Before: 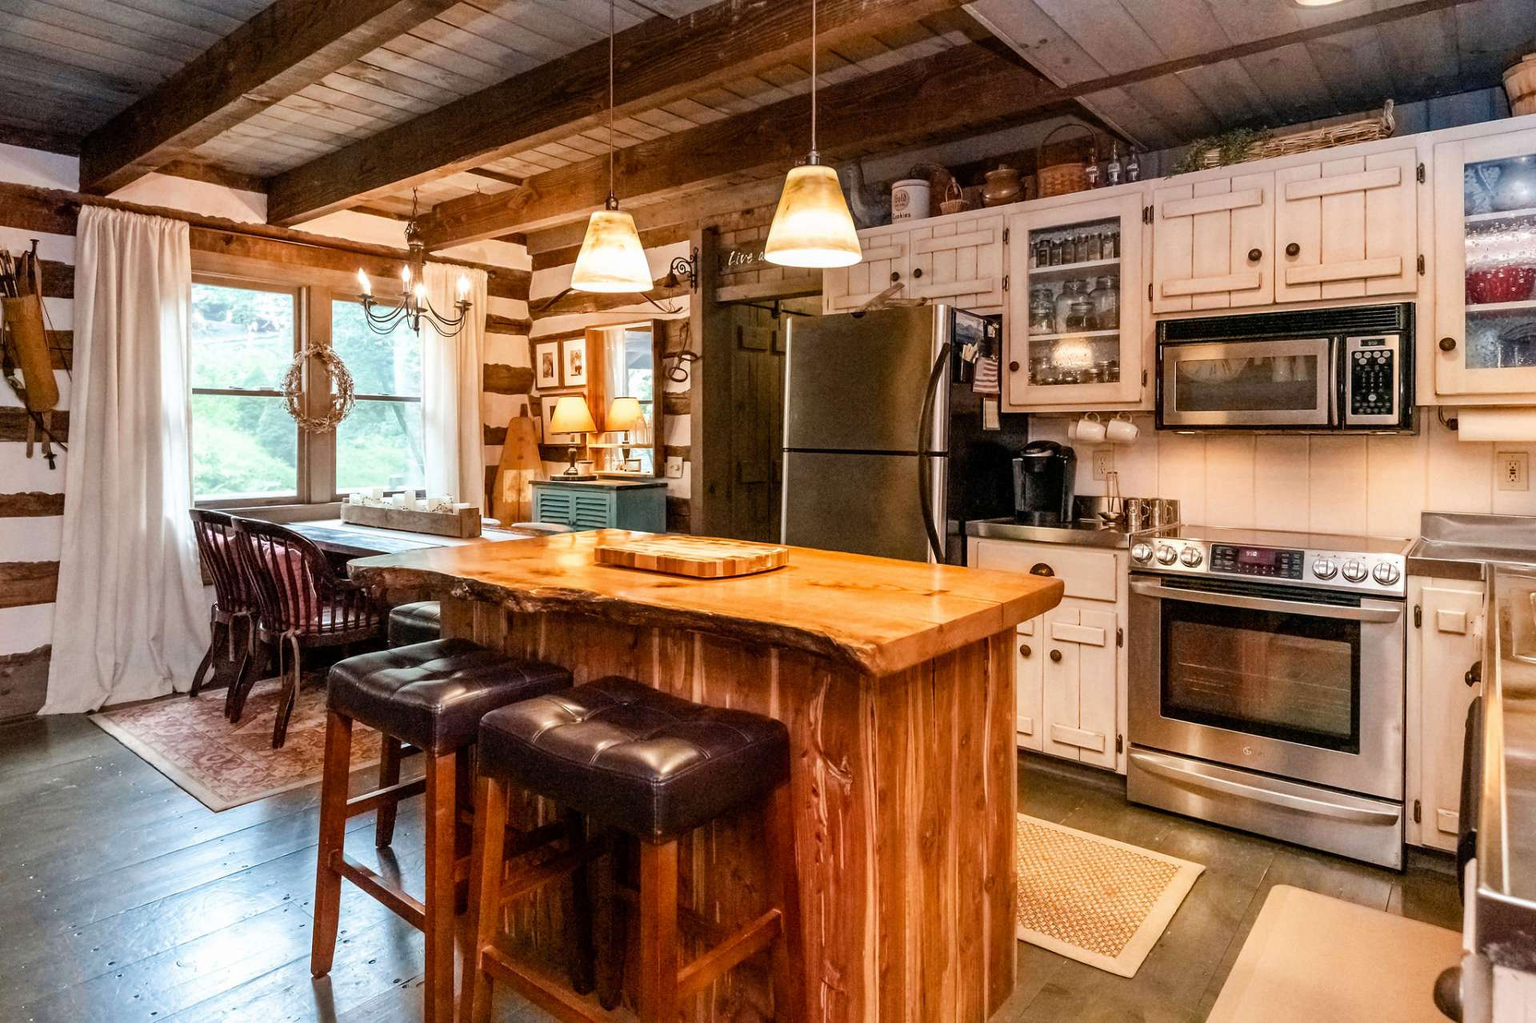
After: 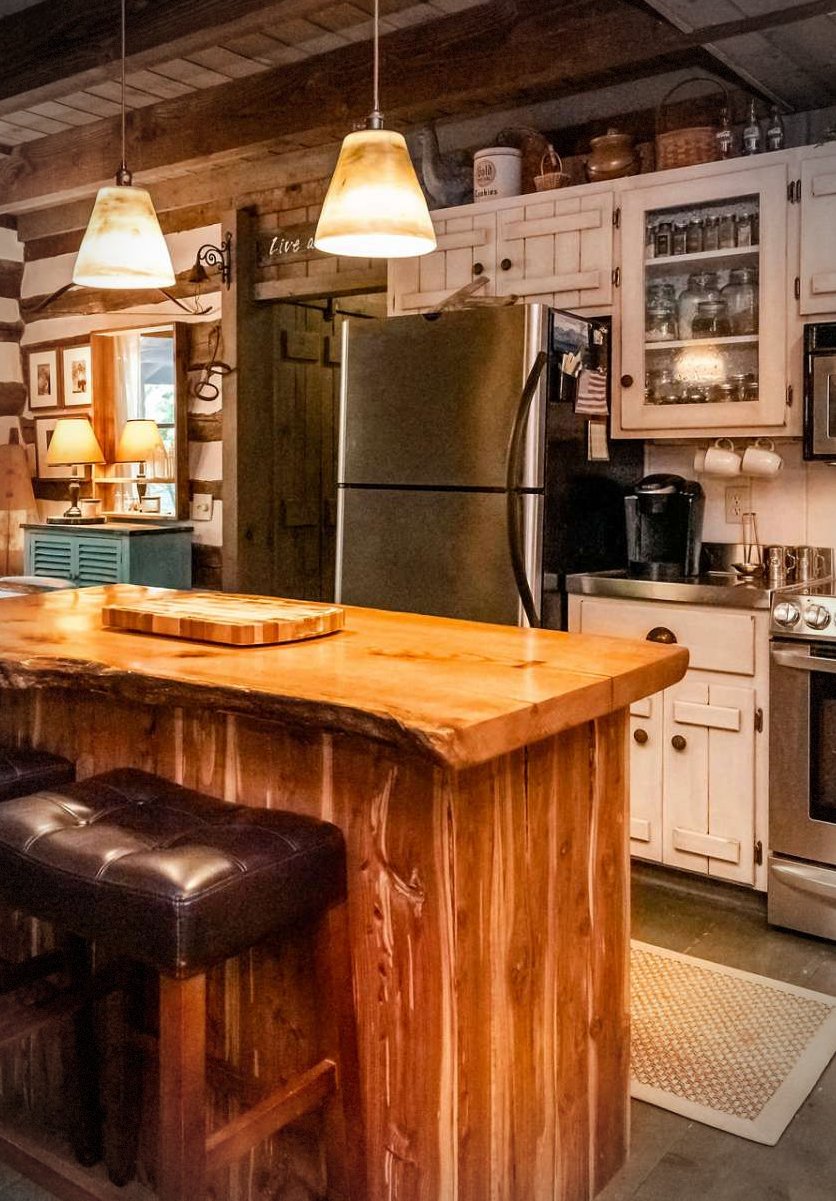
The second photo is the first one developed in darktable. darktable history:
crop: left 33.435%, top 6.041%, right 23.005%
vignetting: automatic ratio true, dithering 8-bit output
